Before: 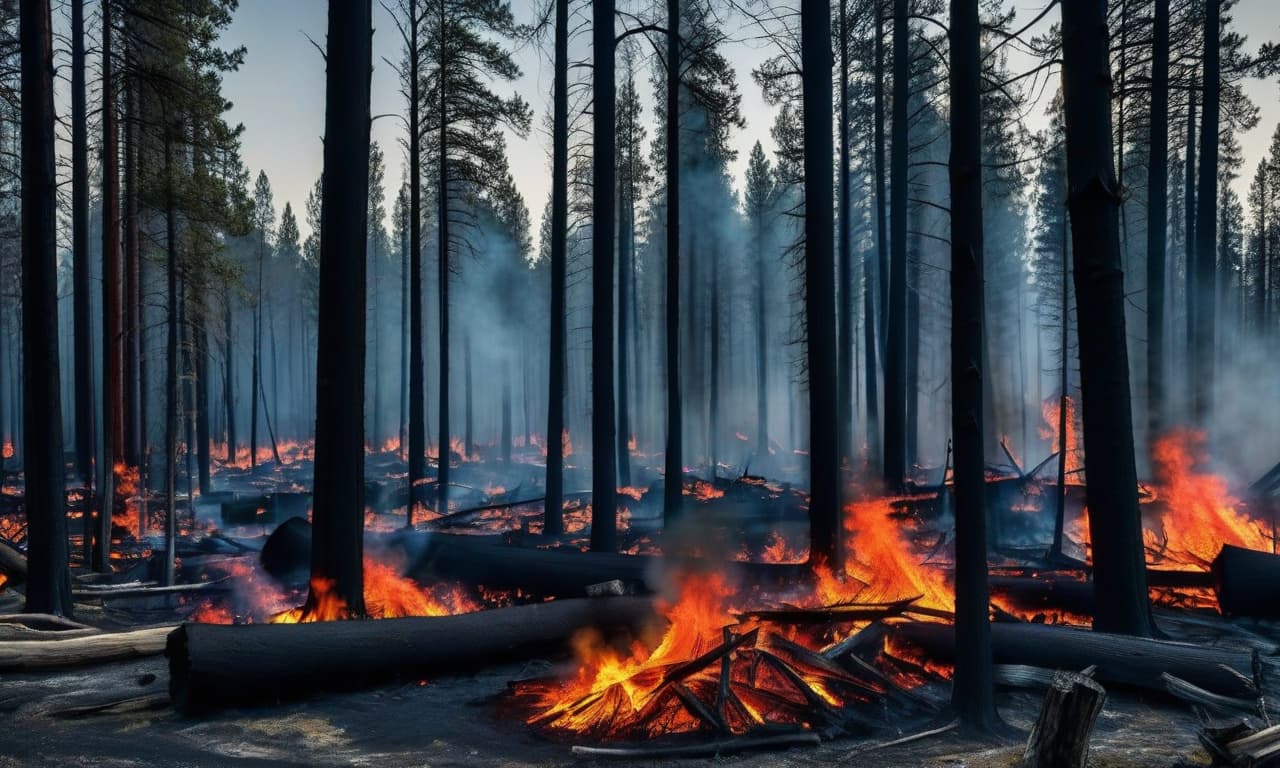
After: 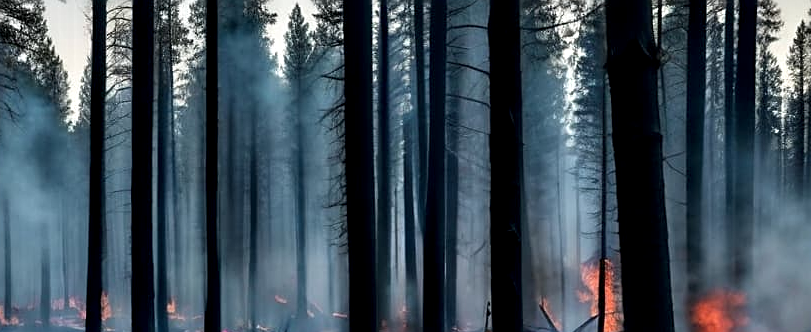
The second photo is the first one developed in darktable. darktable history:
sharpen: on, module defaults
crop: left 36.061%, top 17.903%, right 0.538%, bottom 38.743%
contrast equalizer: y [[0.514, 0.573, 0.581, 0.508, 0.5, 0.5], [0.5 ×6], [0.5 ×6], [0 ×6], [0 ×6]]
exposure: exposure -0.003 EV, compensate exposure bias true, compensate highlight preservation false
tone equalizer: on, module defaults
